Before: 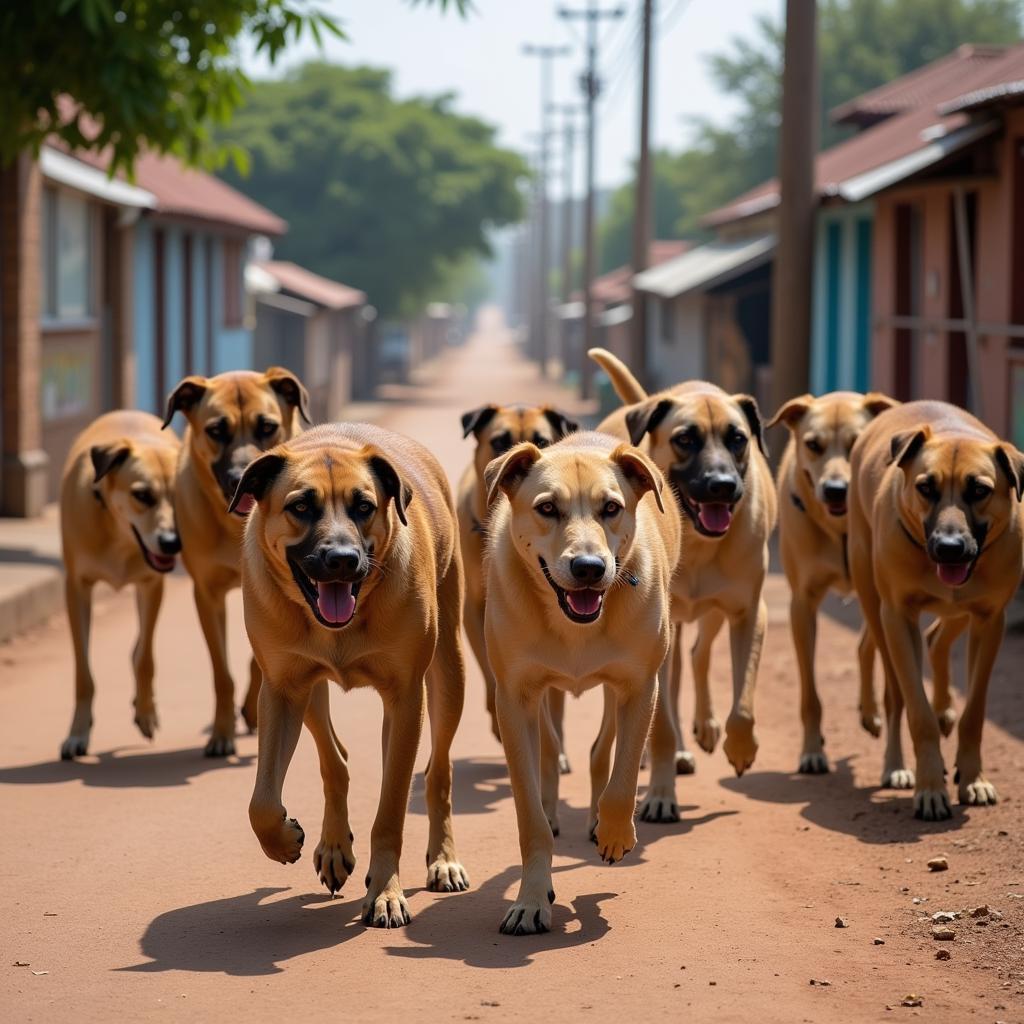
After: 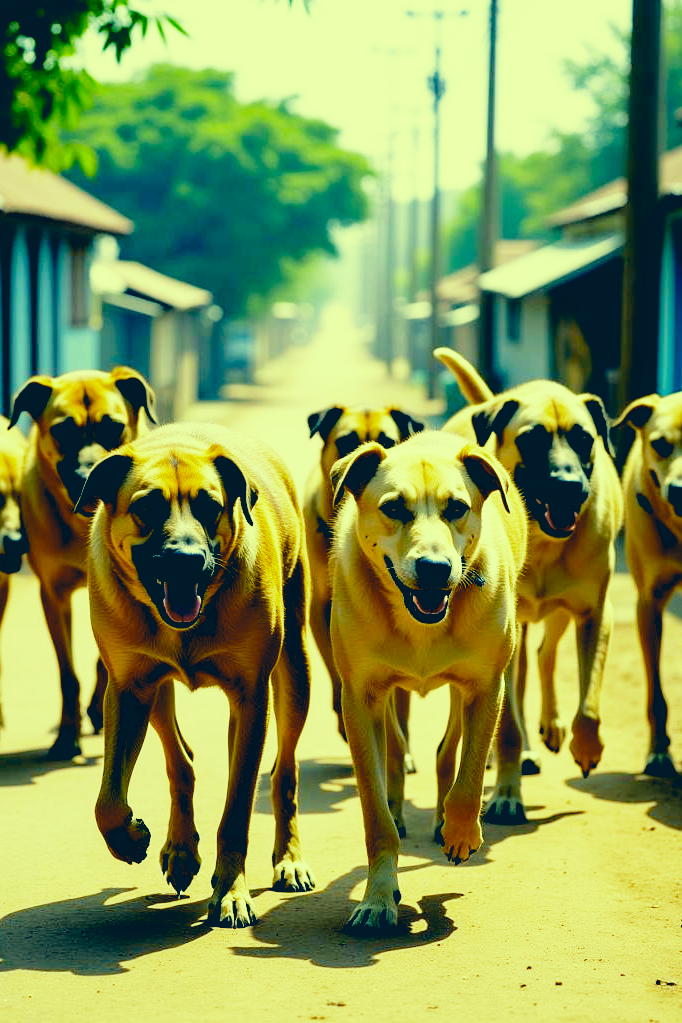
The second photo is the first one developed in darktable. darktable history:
color correction: highlights a* -16.19, highlights b* 39.86, shadows a* -39.41, shadows b* -26.78
exposure: black level correction 0.03, exposure -0.075 EV, compensate exposure bias true, compensate highlight preservation false
crop and rotate: left 15.123%, right 18.181%
tone equalizer: -8 EV -0.453 EV, -7 EV -0.39 EV, -6 EV -0.363 EV, -5 EV -0.187 EV, -3 EV 0.223 EV, -2 EV 0.361 EV, -1 EV 0.392 EV, +0 EV 0.446 EV, mask exposure compensation -0.486 EV
shadows and highlights: shadows -20.3, white point adjustment -2.06, highlights -35.14
base curve: curves: ch0 [(0, 0) (0.012, 0.01) (0.073, 0.168) (0.31, 0.711) (0.645, 0.957) (1, 1)], preserve colors none
